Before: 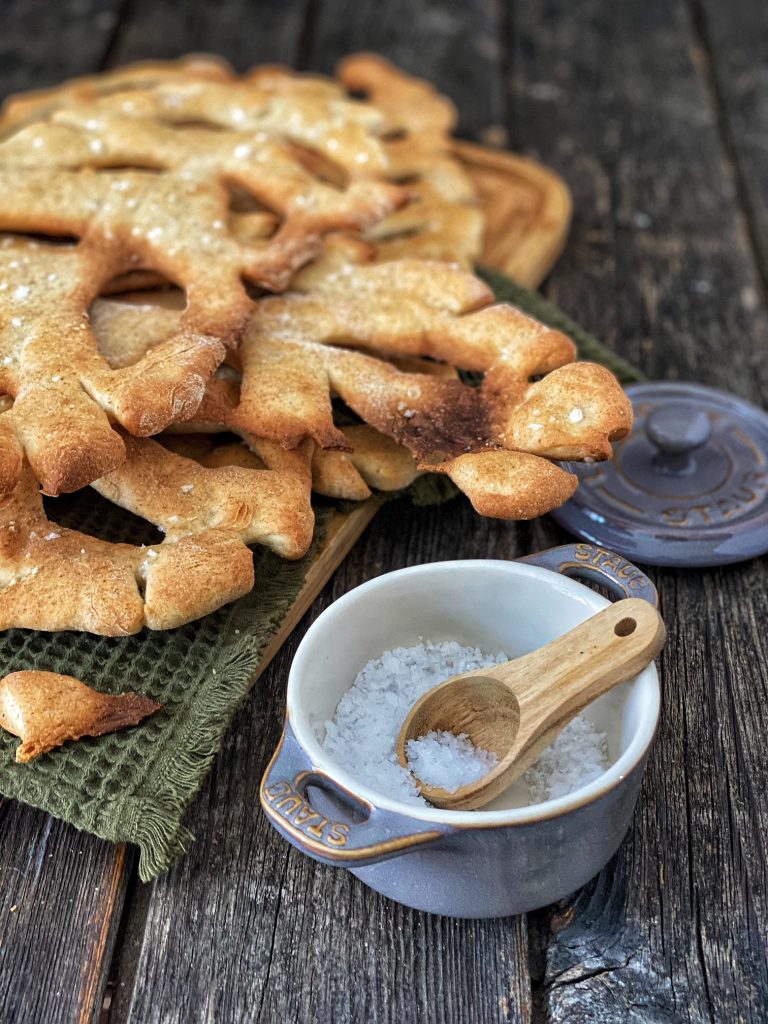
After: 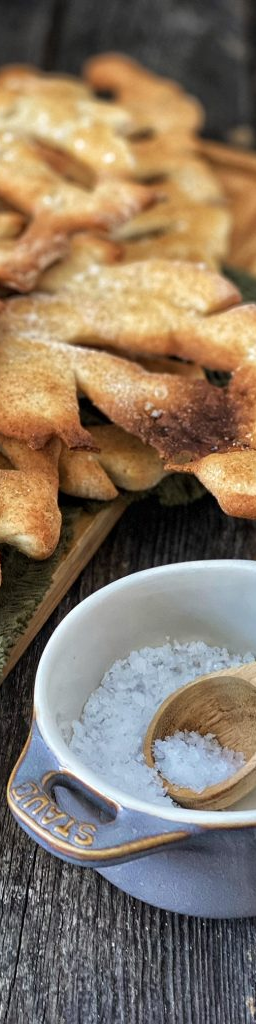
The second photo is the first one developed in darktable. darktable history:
crop: left 32.992%, right 33.638%
